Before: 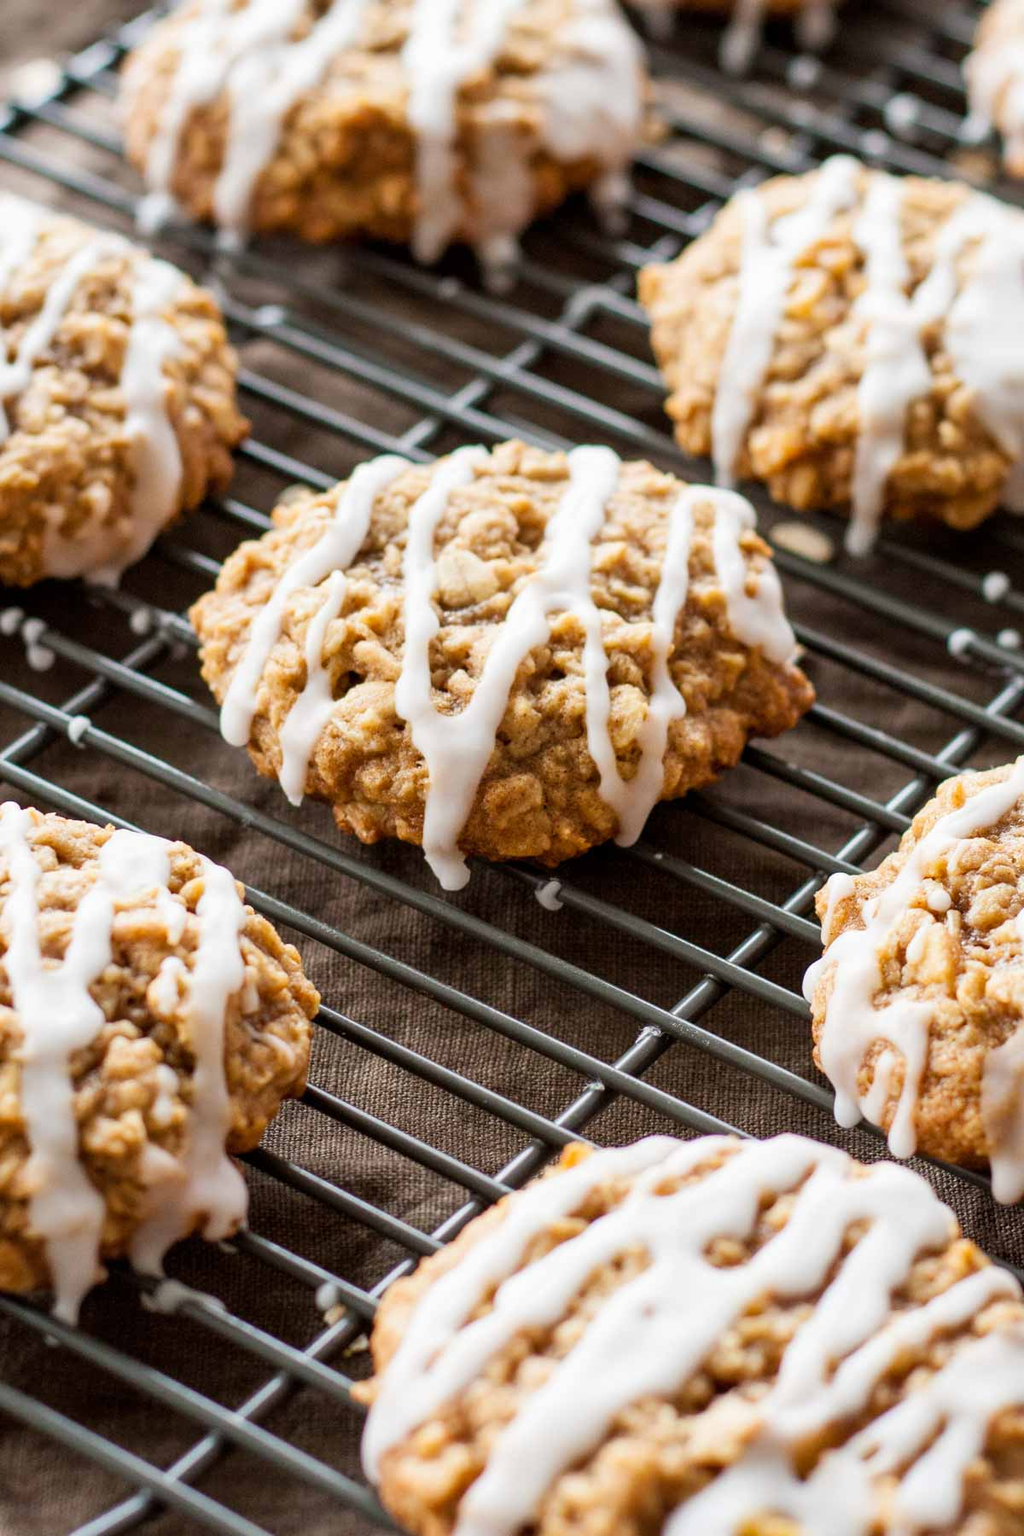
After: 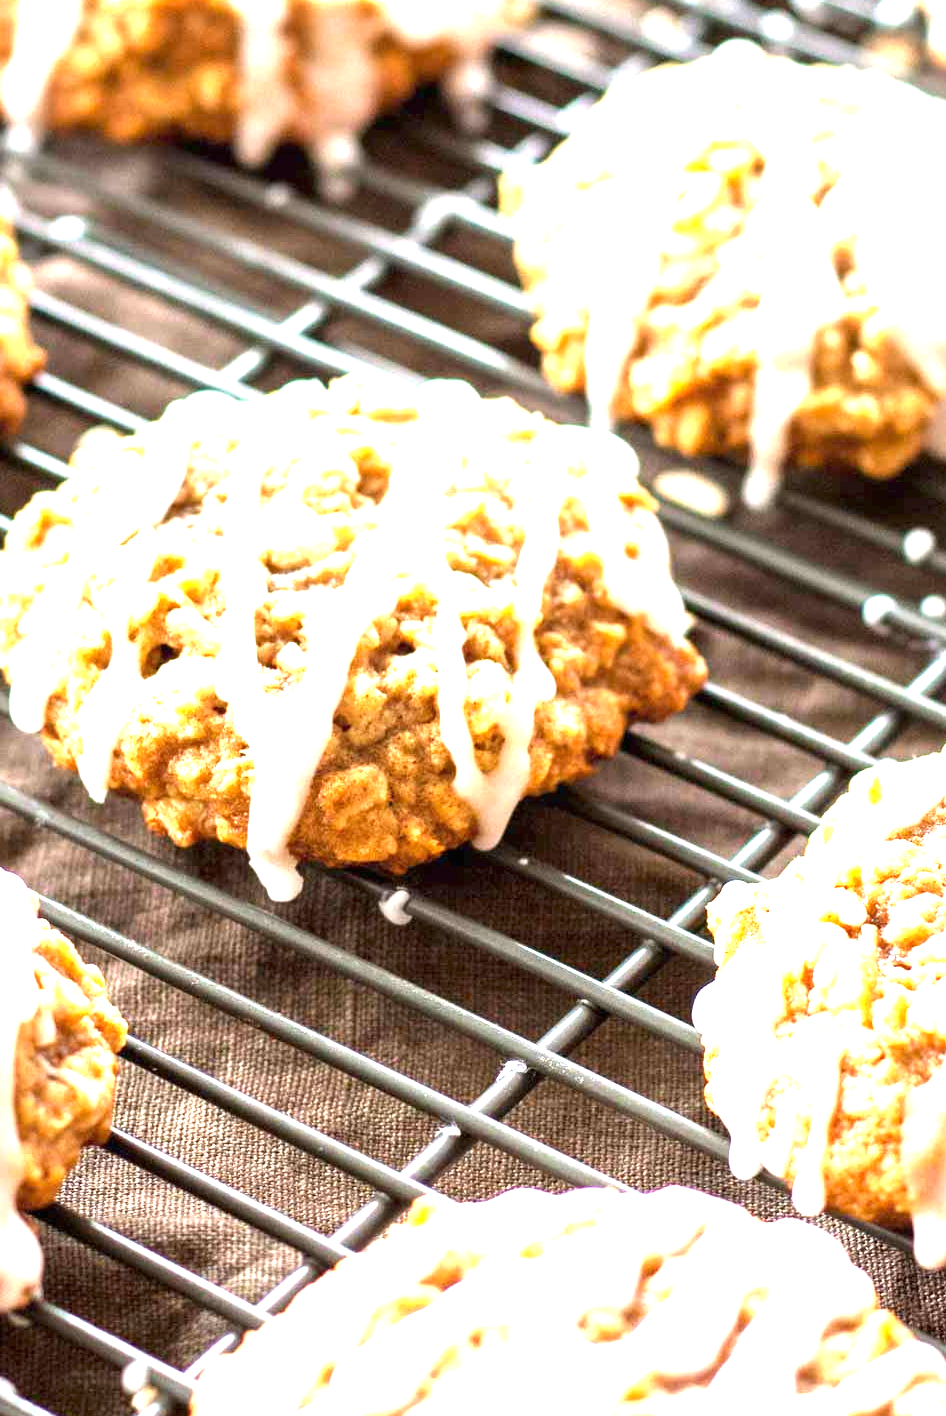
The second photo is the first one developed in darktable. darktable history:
tone equalizer: on, module defaults
crop and rotate: left 20.74%, top 7.912%, right 0.375%, bottom 13.378%
exposure: black level correction 0, exposure 1.975 EV, compensate exposure bias true, compensate highlight preservation false
